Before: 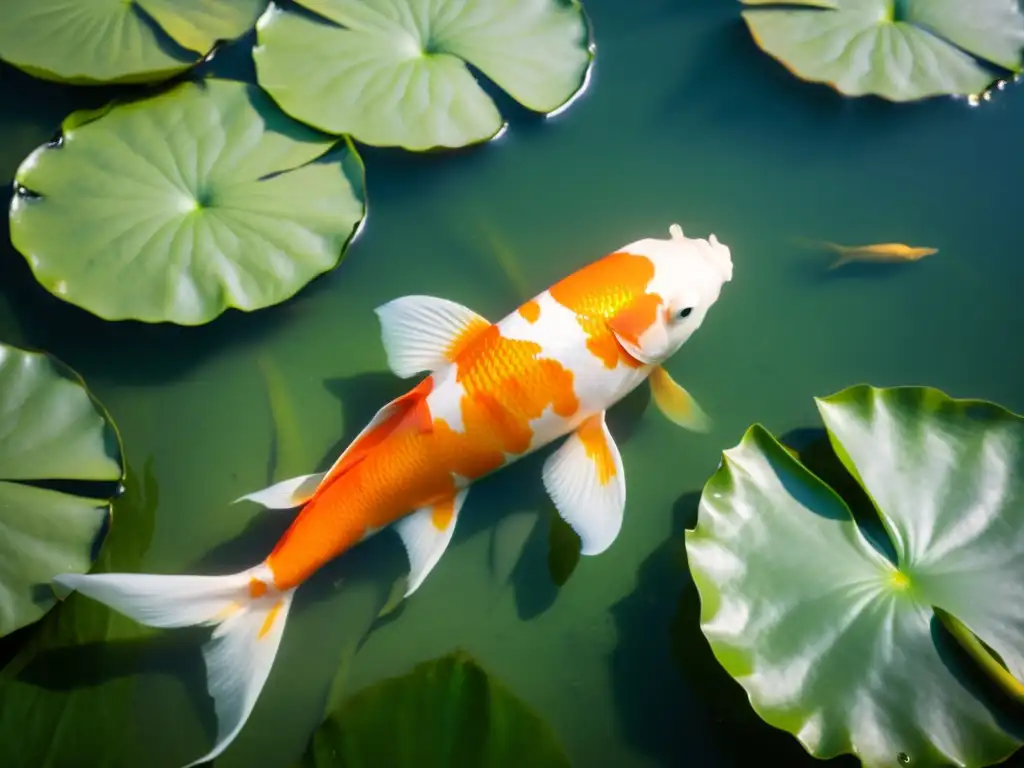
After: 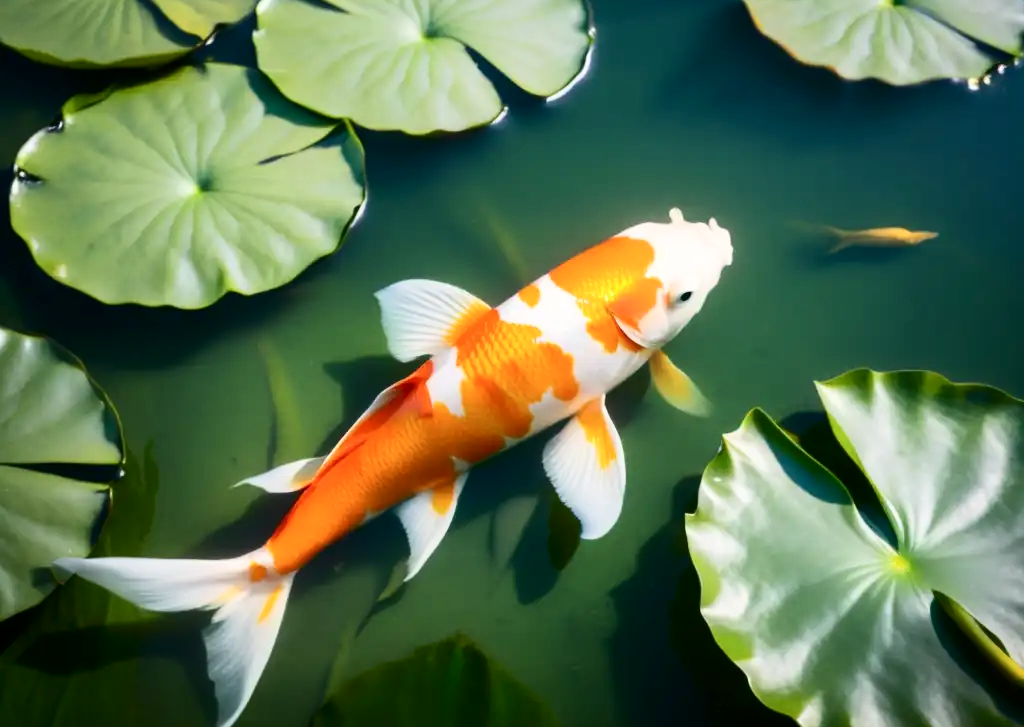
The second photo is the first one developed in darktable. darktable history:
contrast brightness saturation: contrast 0.217
crop and rotate: top 2.179%, bottom 3.11%
